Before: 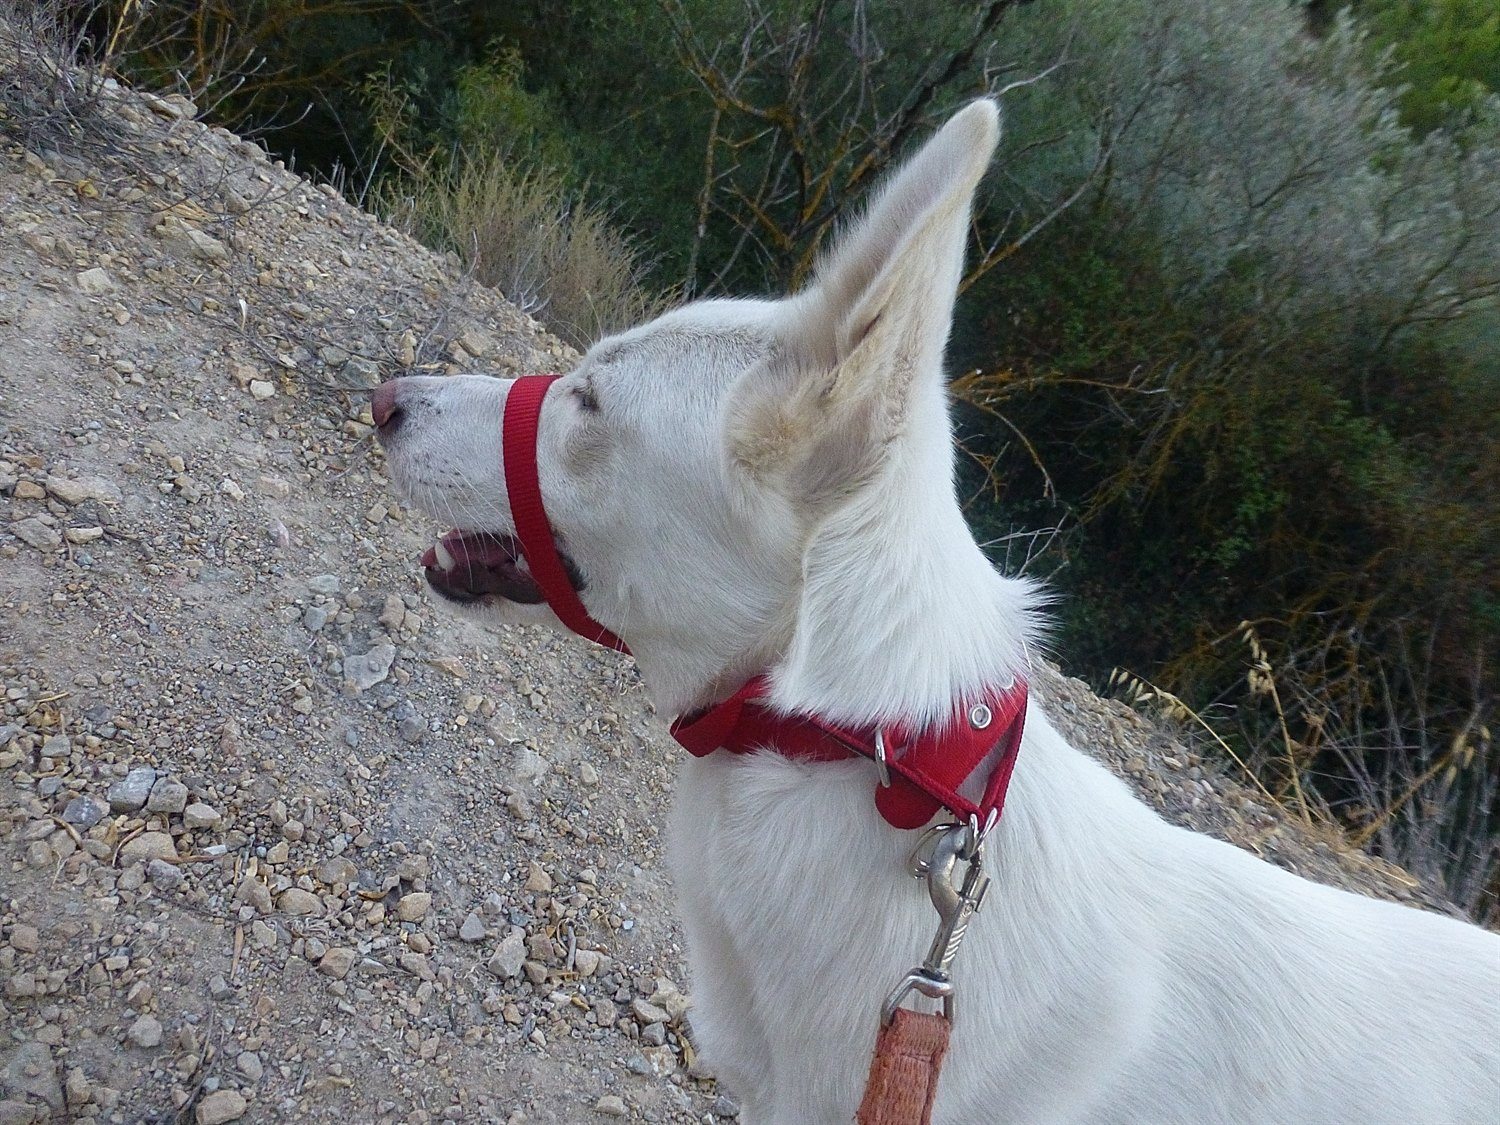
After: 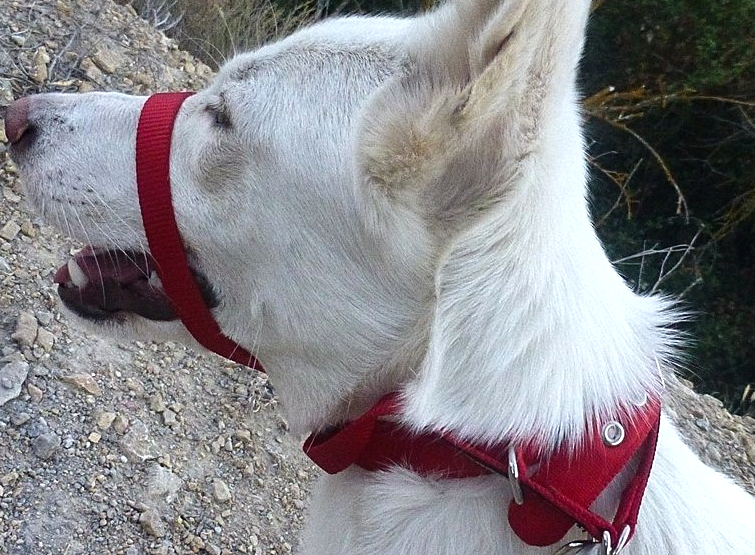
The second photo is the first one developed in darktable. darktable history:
crop: left 24.525%, top 25.179%, right 25.097%, bottom 25.455%
tone equalizer: -8 EV -0.392 EV, -7 EV -0.403 EV, -6 EV -0.343 EV, -5 EV -0.191 EV, -3 EV 0.25 EV, -2 EV 0.335 EV, -1 EV 0.4 EV, +0 EV 0.389 EV, edges refinement/feathering 500, mask exposure compensation -1.57 EV, preserve details no
shadows and highlights: radius 117.95, shadows 41.45, highlights -61.76, soften with gaussian
